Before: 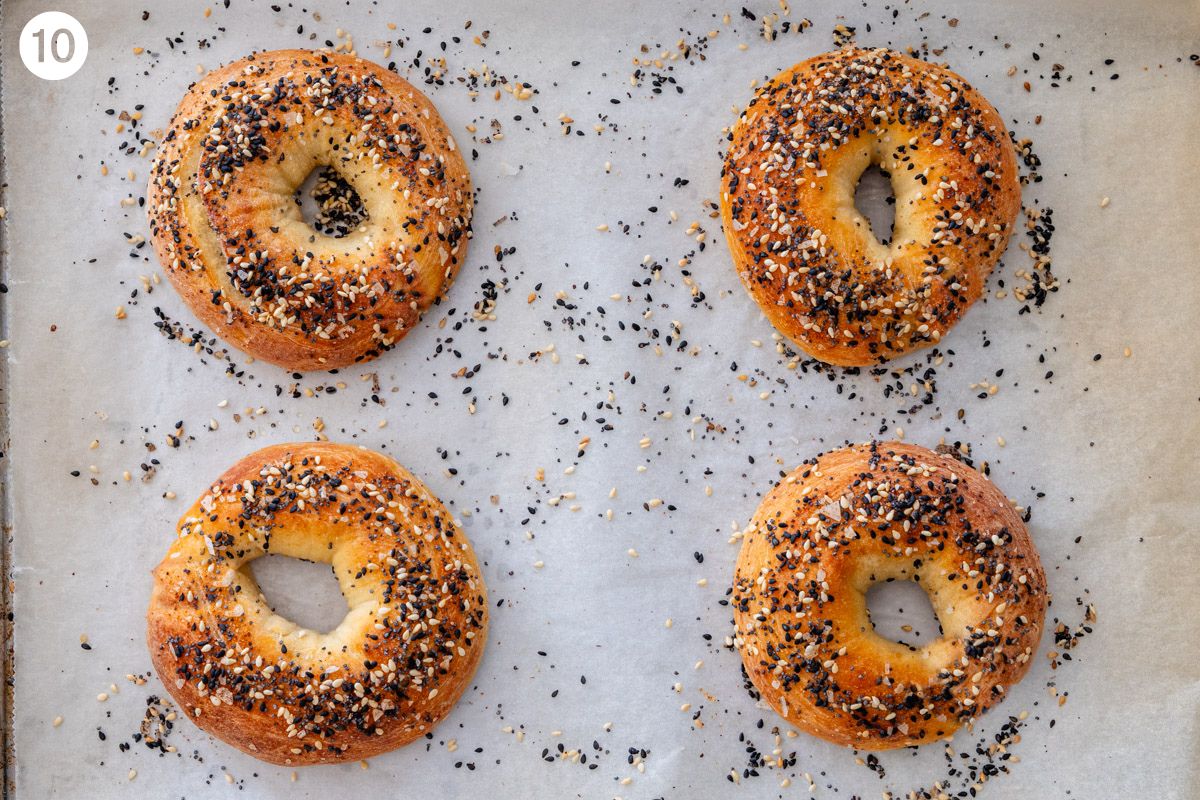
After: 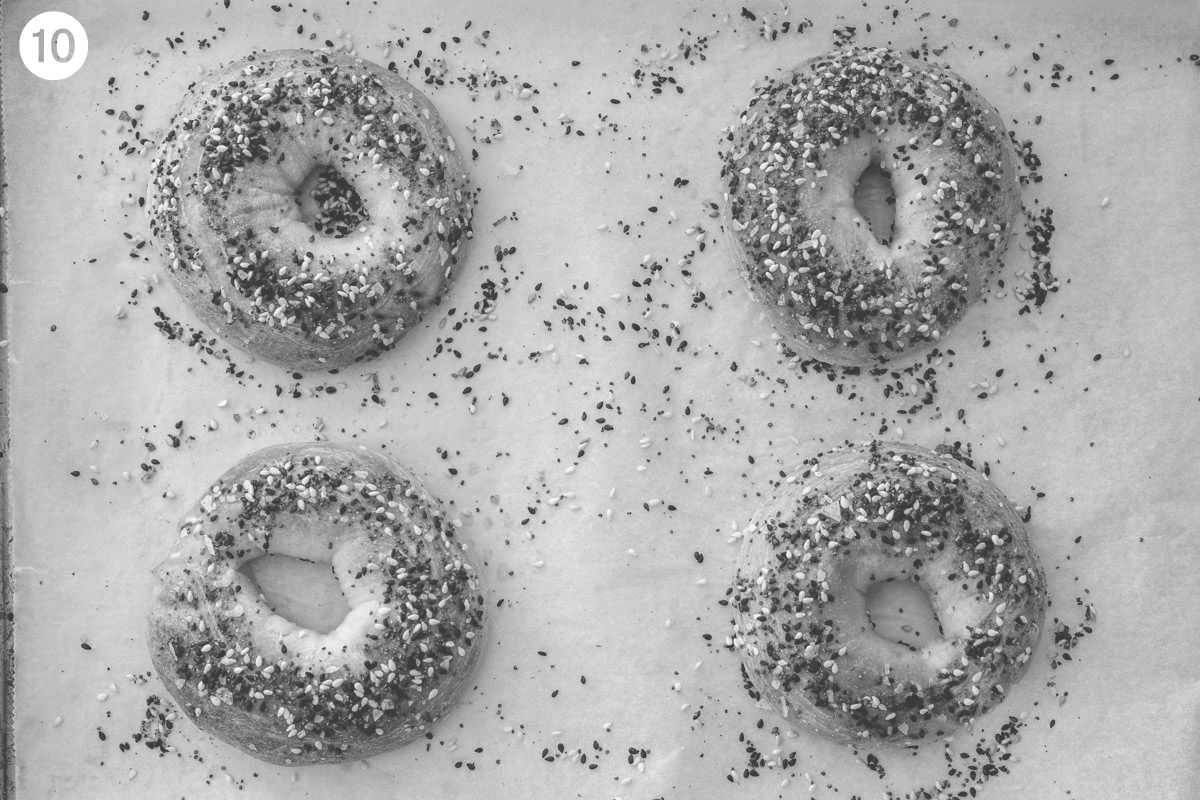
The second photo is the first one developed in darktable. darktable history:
monochrome: on, module defaults
exposure: black level correction -0.041, exposure 0.064 EV, compensate highlight preservation false
